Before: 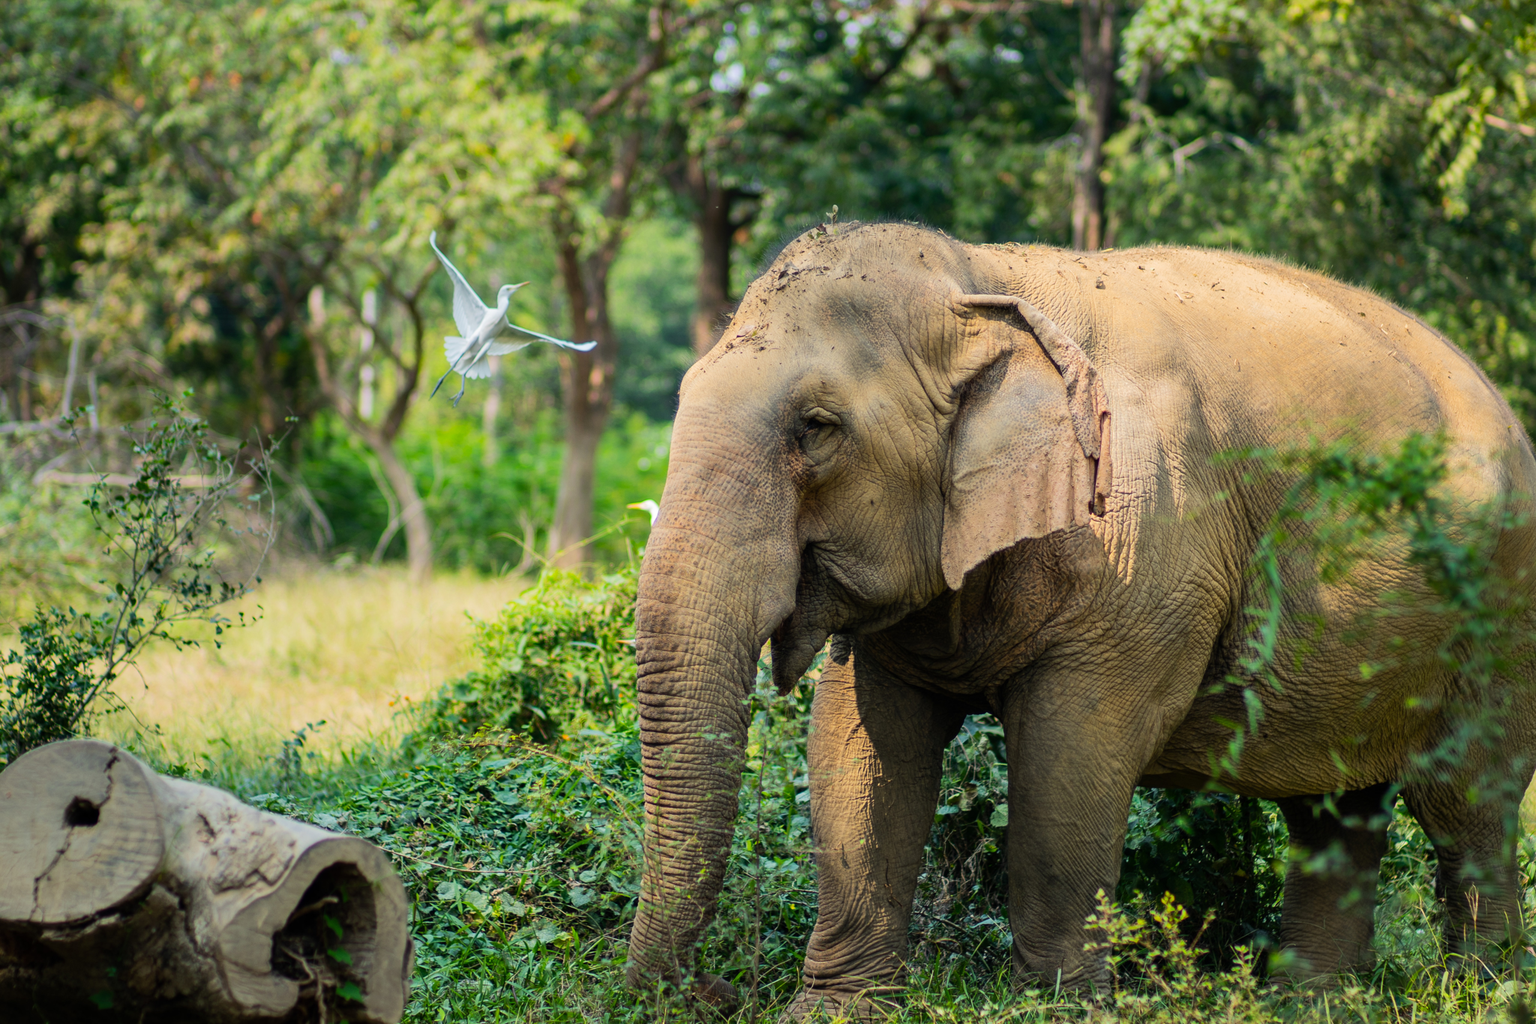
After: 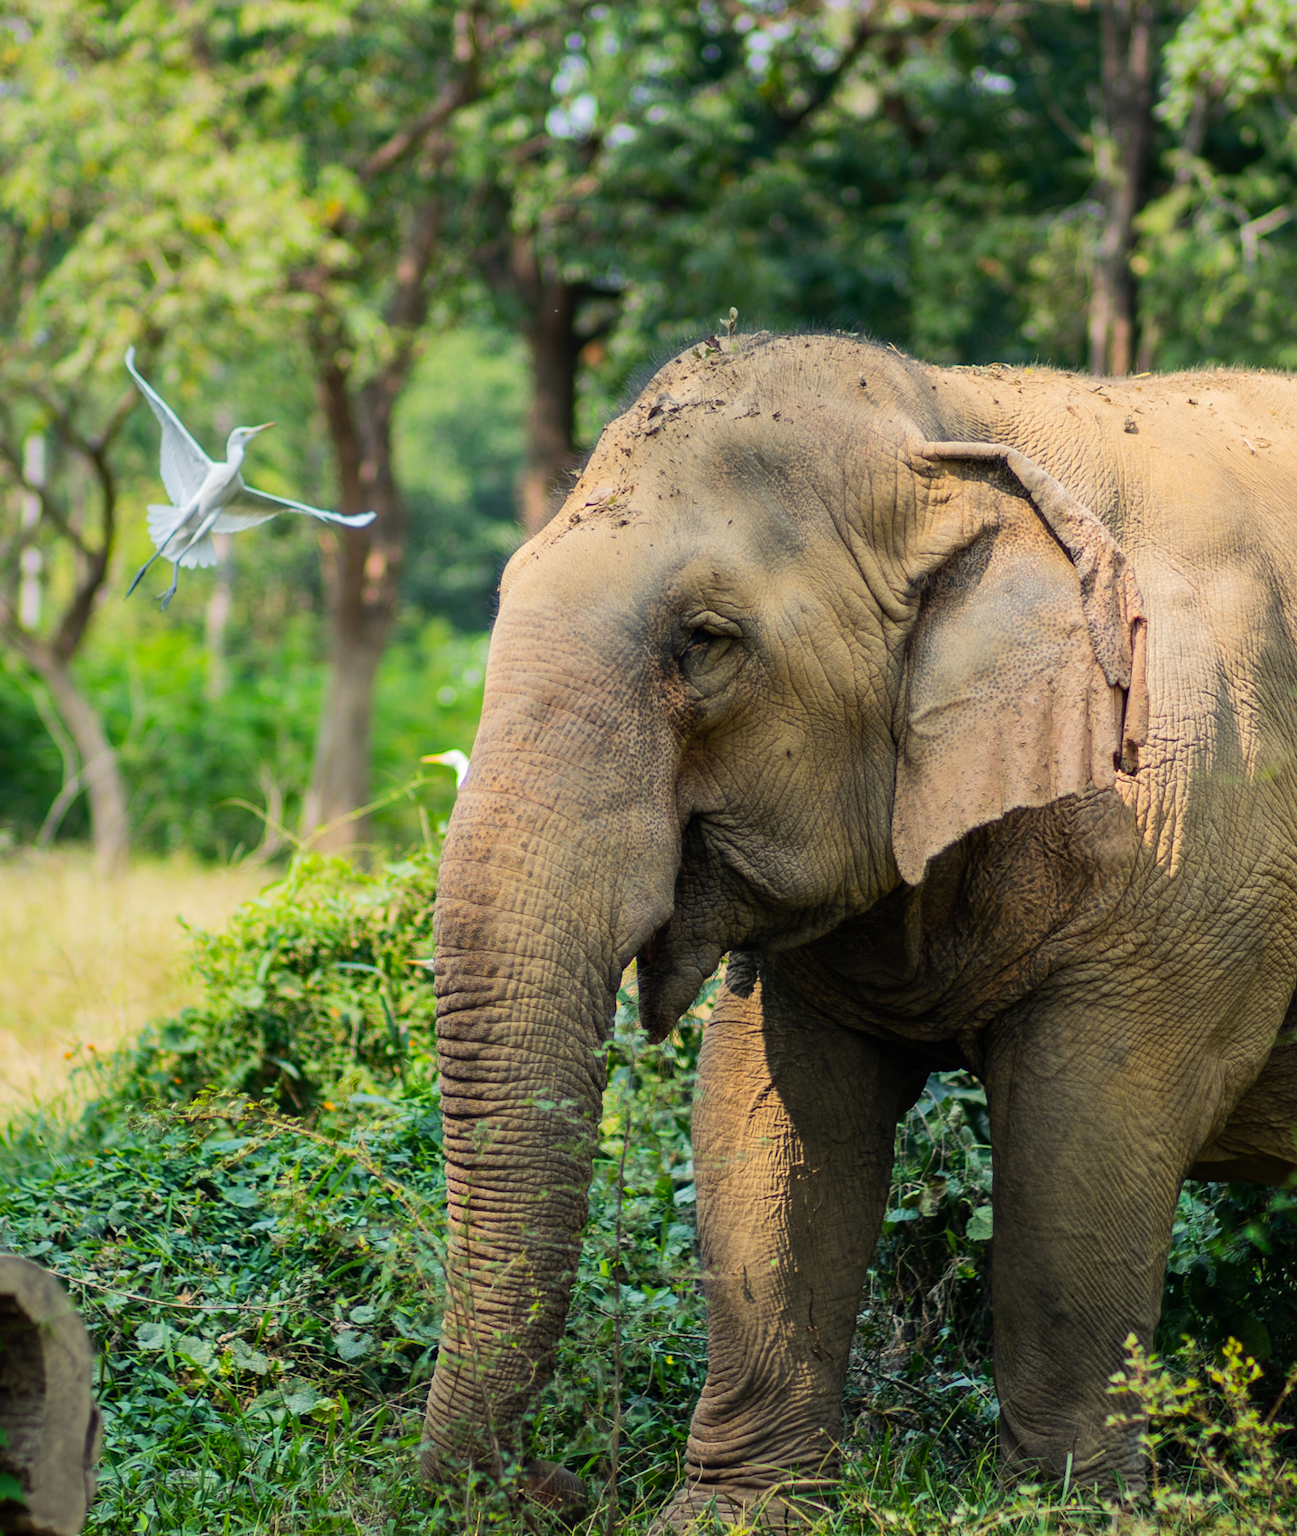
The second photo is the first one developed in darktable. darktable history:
crop and rotate: left 22.558%, right 21.085%
exposure: compensate highlight preservation false
